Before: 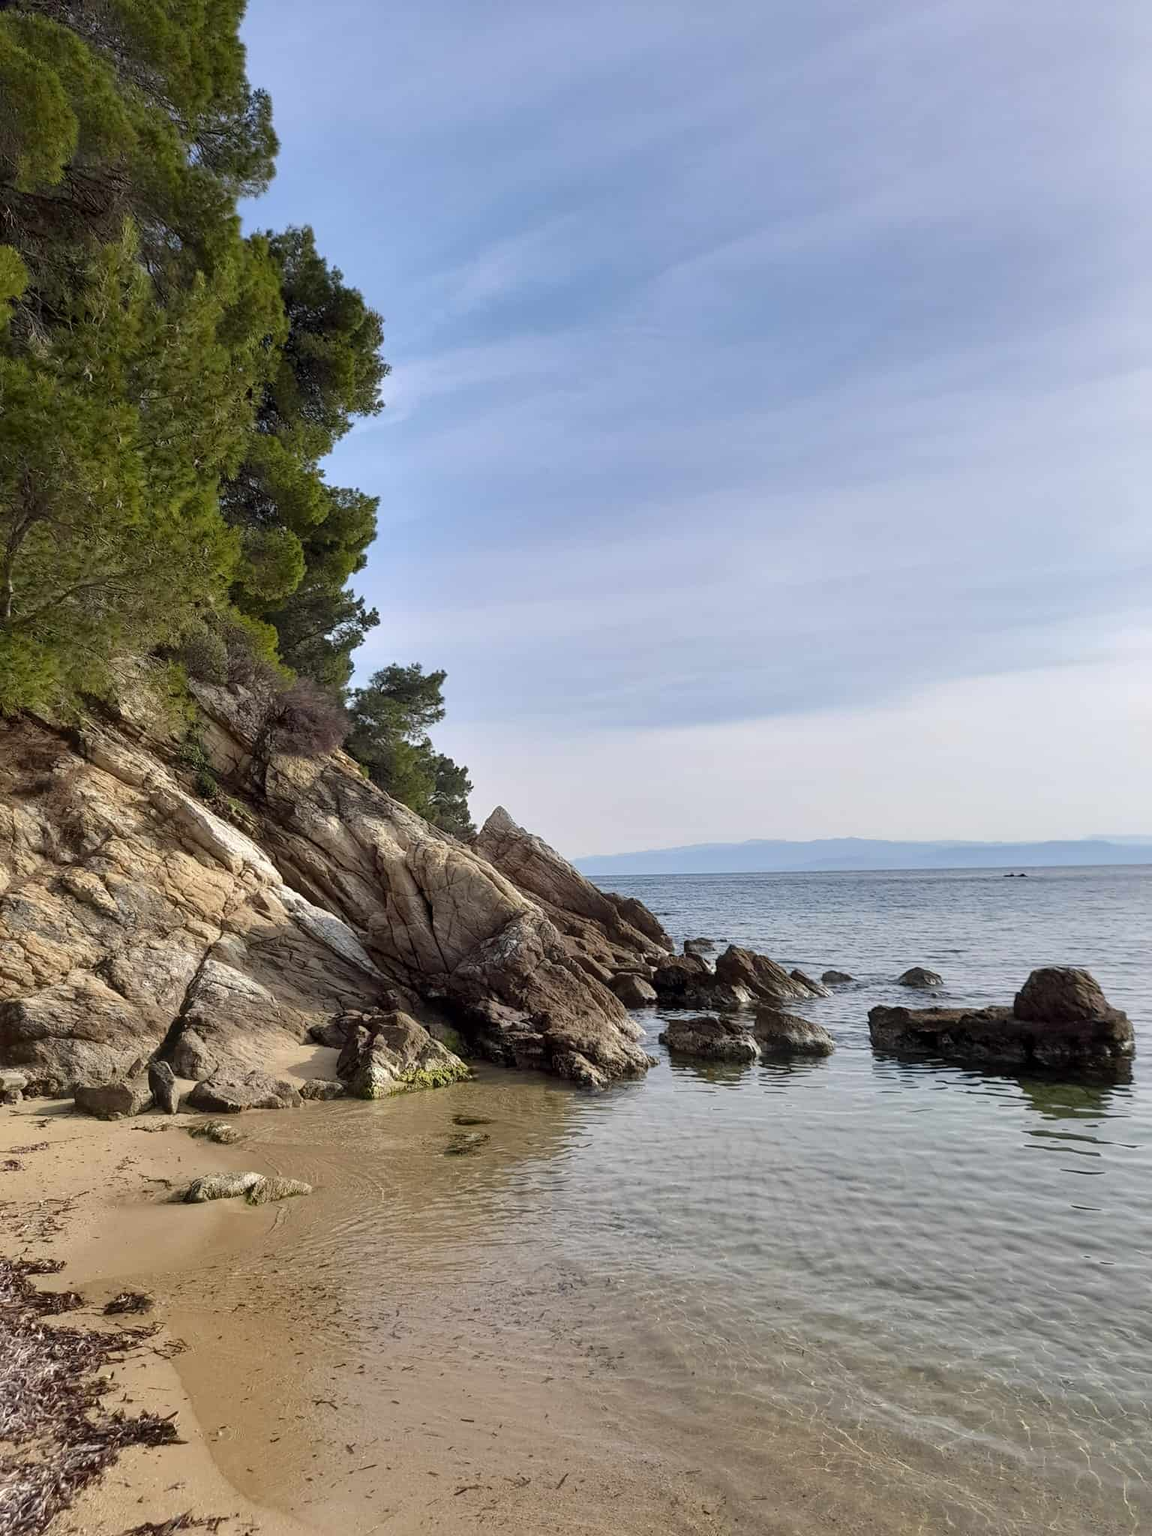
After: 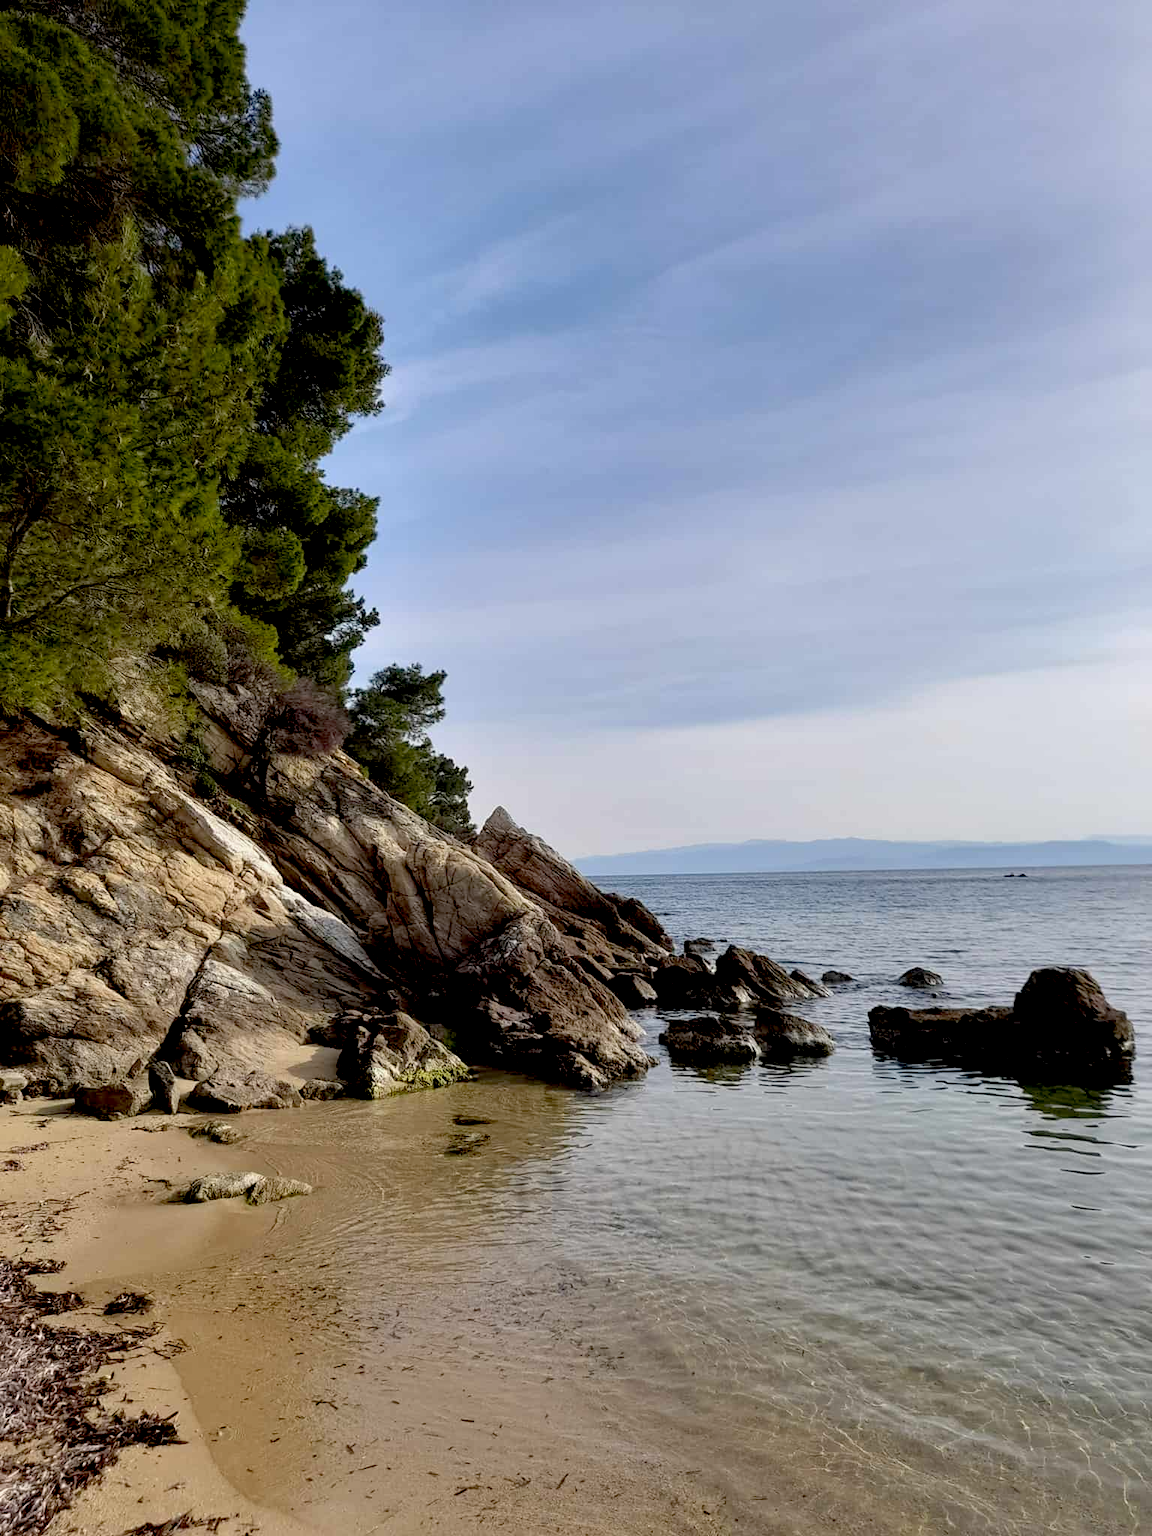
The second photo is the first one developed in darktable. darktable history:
exposure: black level correction 0.03, exposure -0.075 EV, compensate highlight preservation false
